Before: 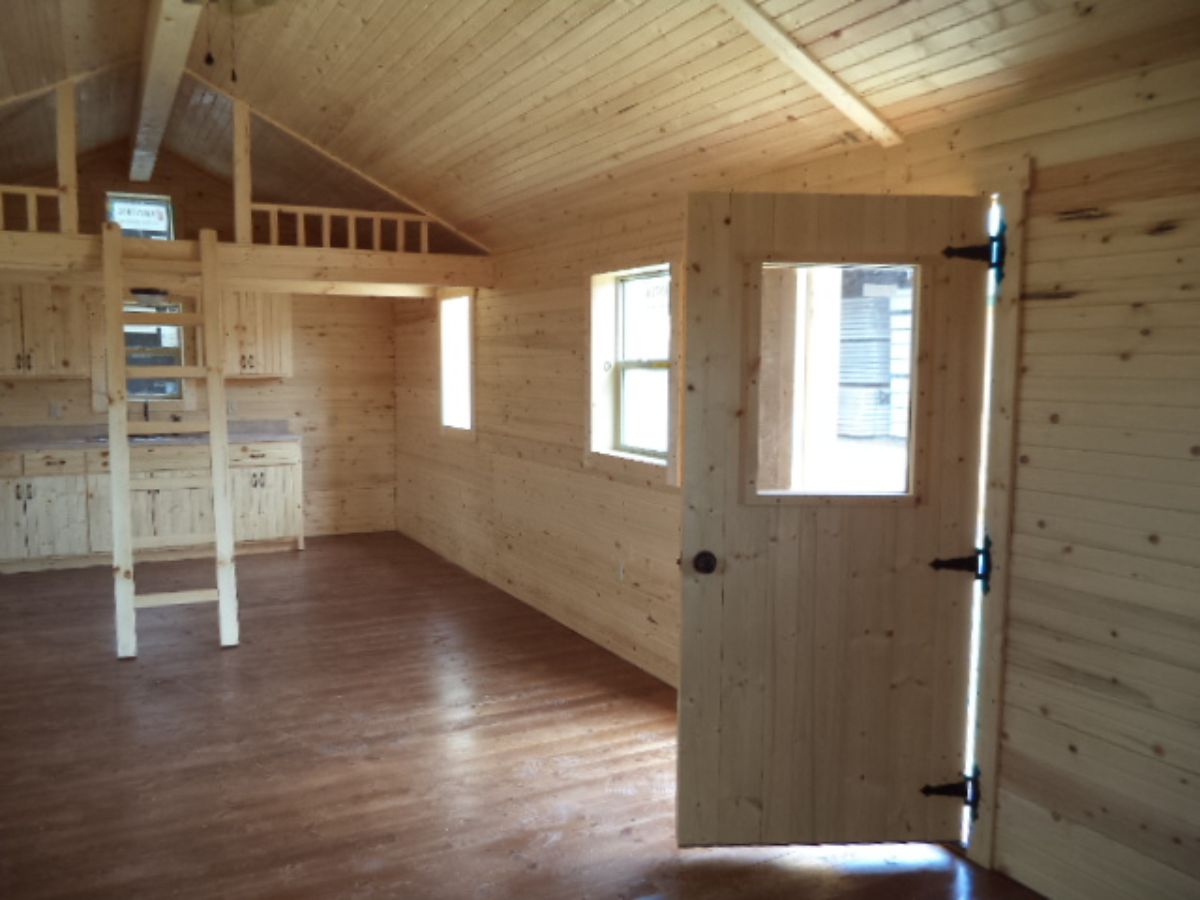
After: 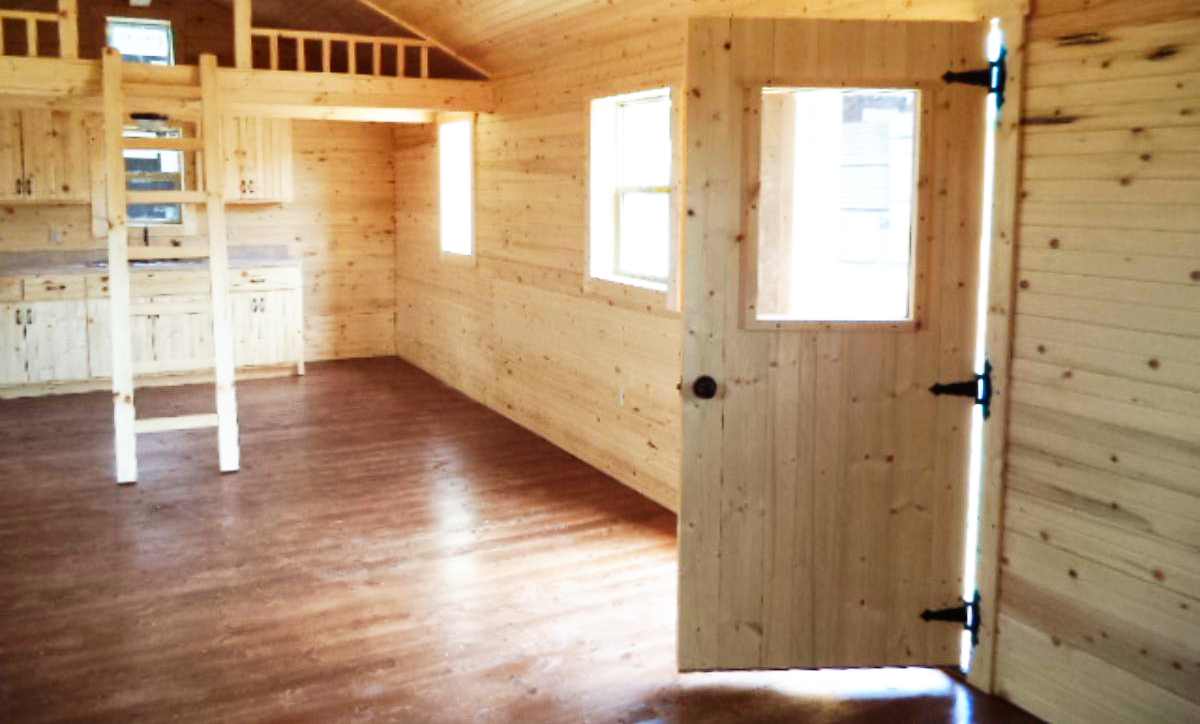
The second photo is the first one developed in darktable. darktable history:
crop and rotate: top 19.457%
base curve: curves: ch0 [(0, 0) (0.007, 0.004) (0.027, 0.03) (0.046, 0.07) (0.207, 0.54) (0.442, 0.872) (0.673, 0.972) (1, 1)], preserve colors none
levels: mode automatic, levels [0, 0.352, 0.703]
